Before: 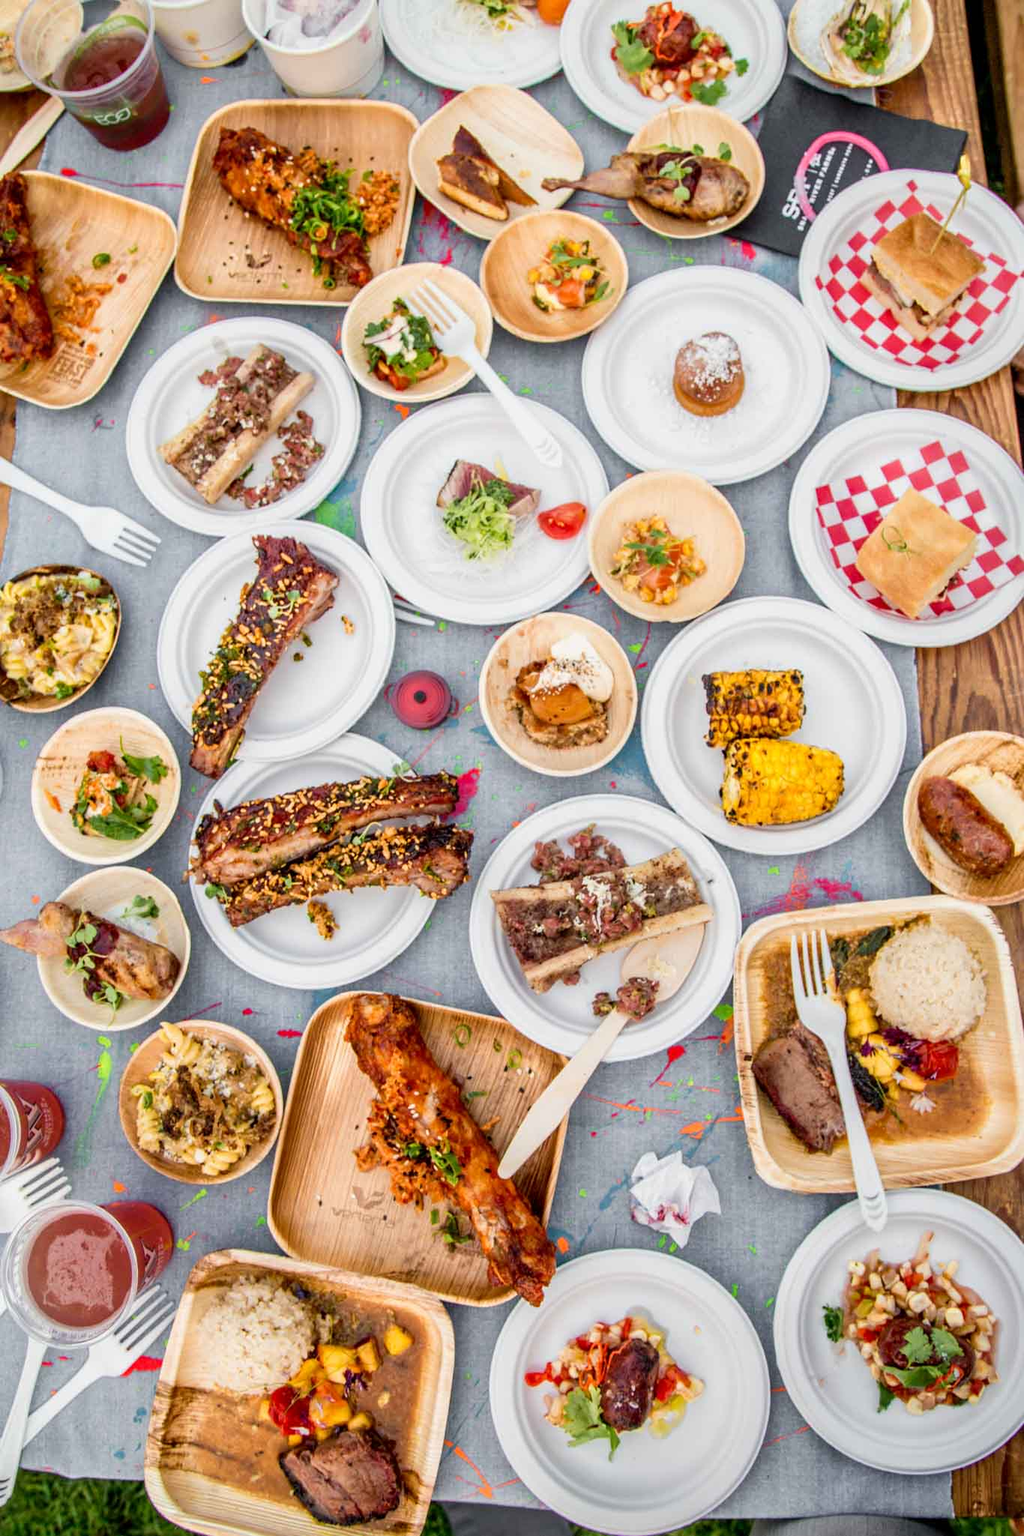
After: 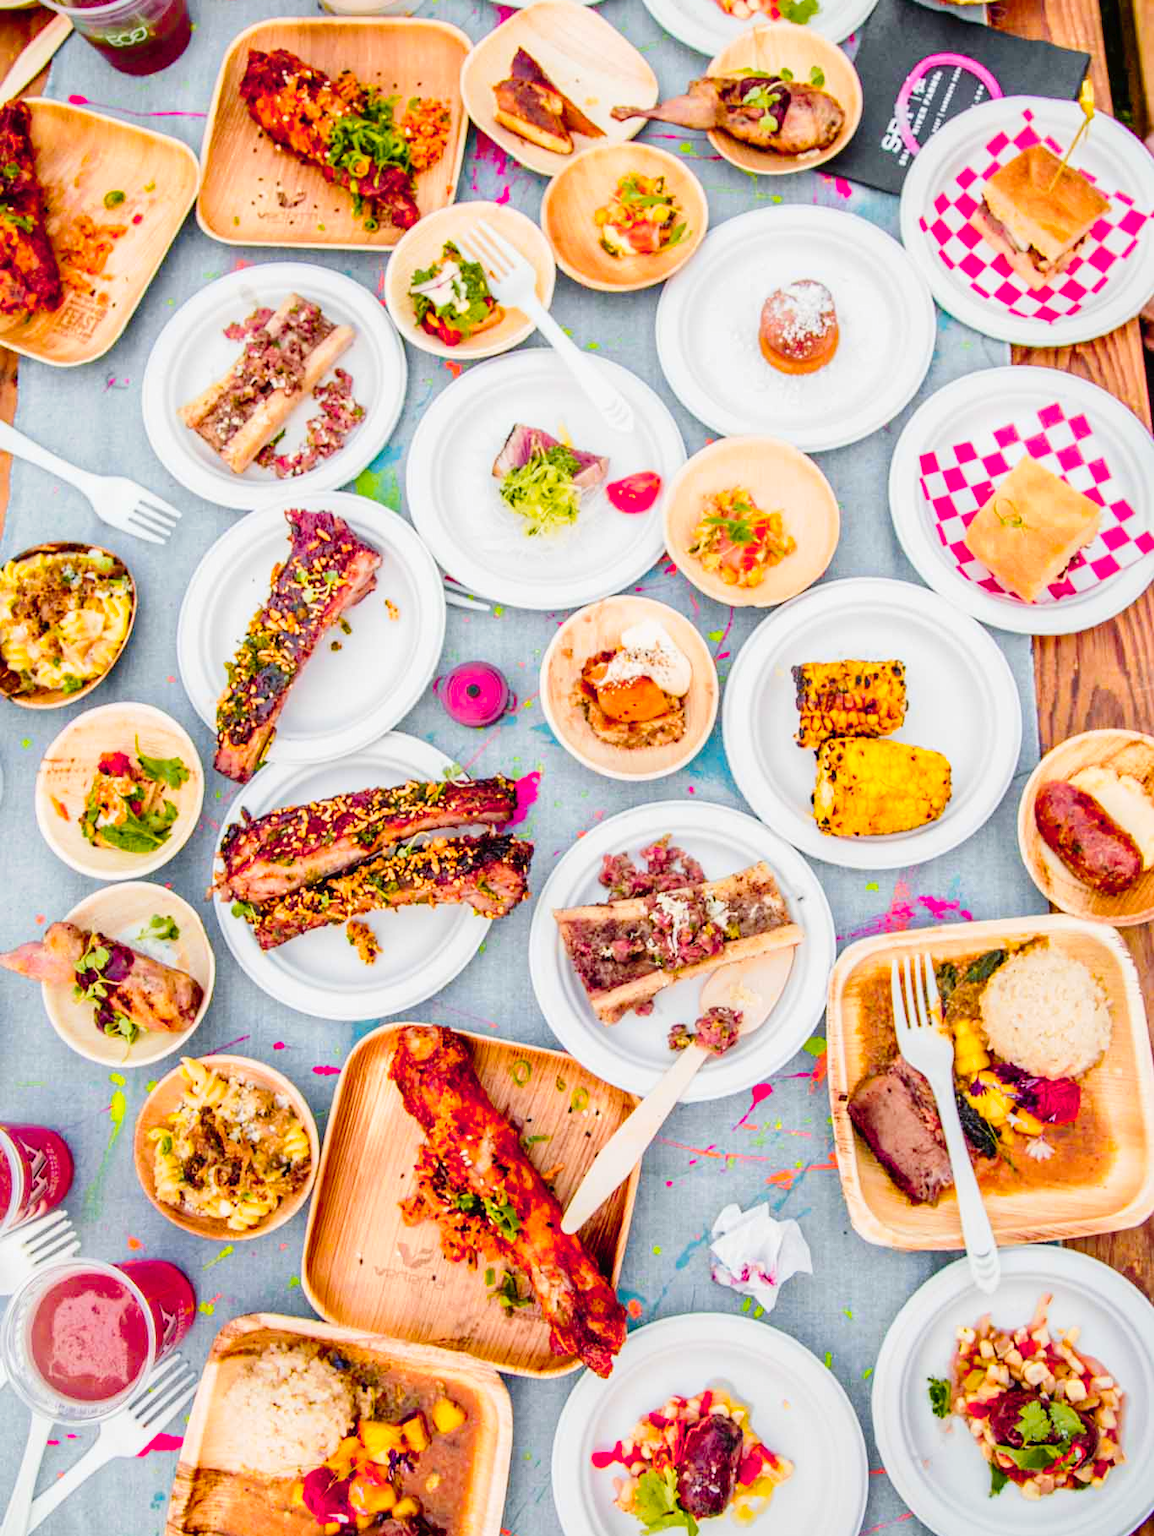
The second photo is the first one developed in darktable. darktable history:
crop and rotate: top 5.488%, bottom 5.74%
color balance rgb: perceptual saturation grading › global saturation 35.969%, hue shift -10.52°, perceptual brilliance grading › mid-tones 10.261%, perceptual brilliance grading › shadows 15.61%
tone curve: curves: ch0 [(0, 0) (0.003, 0.019) (0.011, 0.019) (0.025, 0.026) (0.044, 0.043) (0.069, 0.066) (0.1, 0.095) (0.136, 0.133) (0.177, 0.181) (0.224, 0.233) (0.277, 0.302) (0.335, 0.375) (0.399, 0.452) (0.468, 0.532) (0.543, 0.609) (0.623, 0.695) (0.709, 0.775) (0.801, 0.865) (0.898, 0.932) (1, 1)], preserve colors none
